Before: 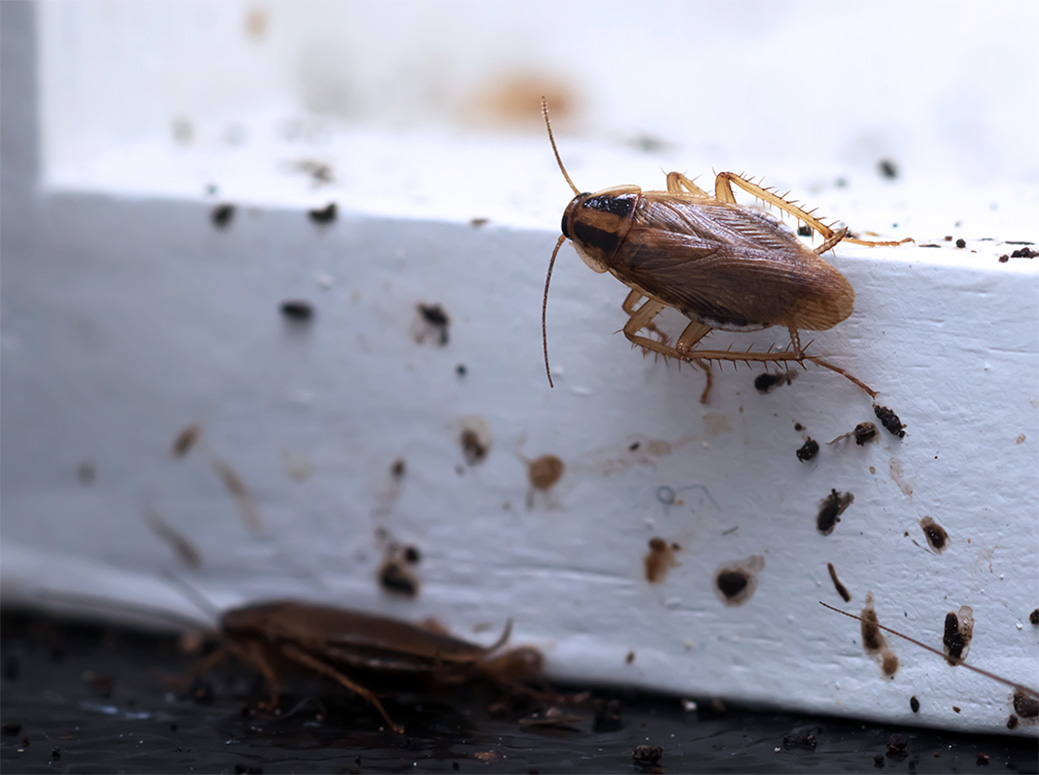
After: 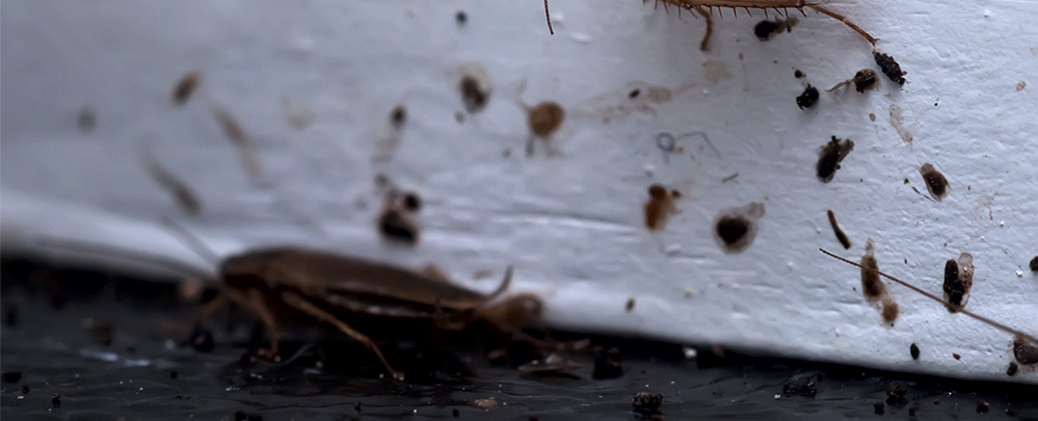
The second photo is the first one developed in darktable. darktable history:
local contrast: mode bilateral grid, contrast 26, coarseness 46, detail 152%, midtone range 0.2
crop and rotate: top 45.672%, right 0.052%
contrast brightness saturation: saturation -0.065
